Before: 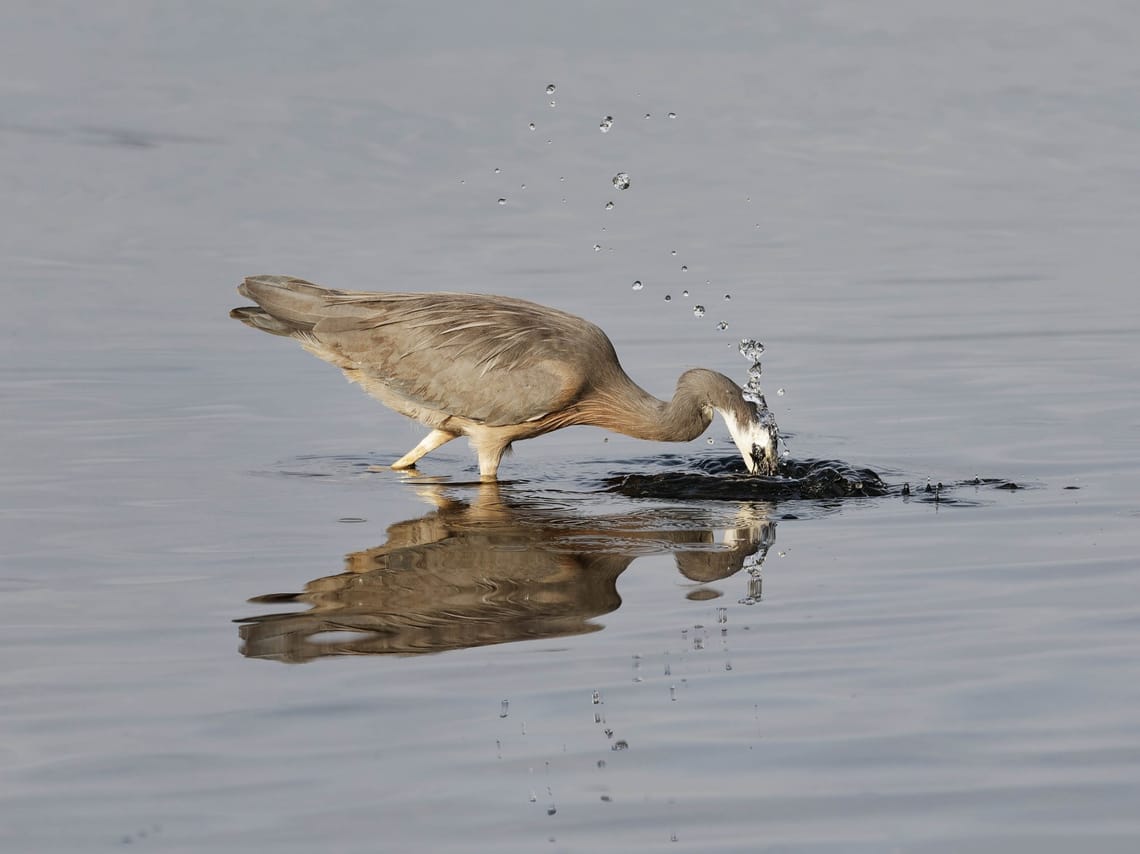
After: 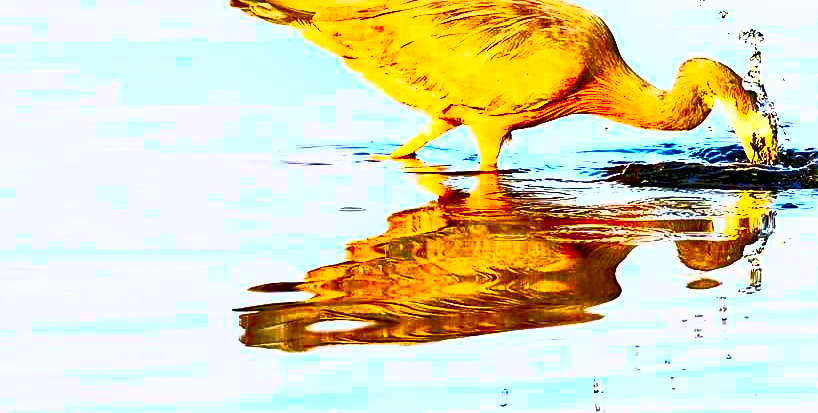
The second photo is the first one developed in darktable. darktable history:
crop: top 36.508%, right 28.183%, bottom 15.06%
sharpen: amount 0.498
exposure: black level correction -0.002, exposure 0.537 EV, compensate highlight preservation false
contrast brightness saturation: contrast 0.999, brightness 0.996, saturation 0.995
contrast equalizer: octaves 7, y [[0.6 ×6], [0.55 ×6], [0 ×6], [0 ×6], [0 ×6]]
color correction: highlights b* 0.045, saturation 2.94
